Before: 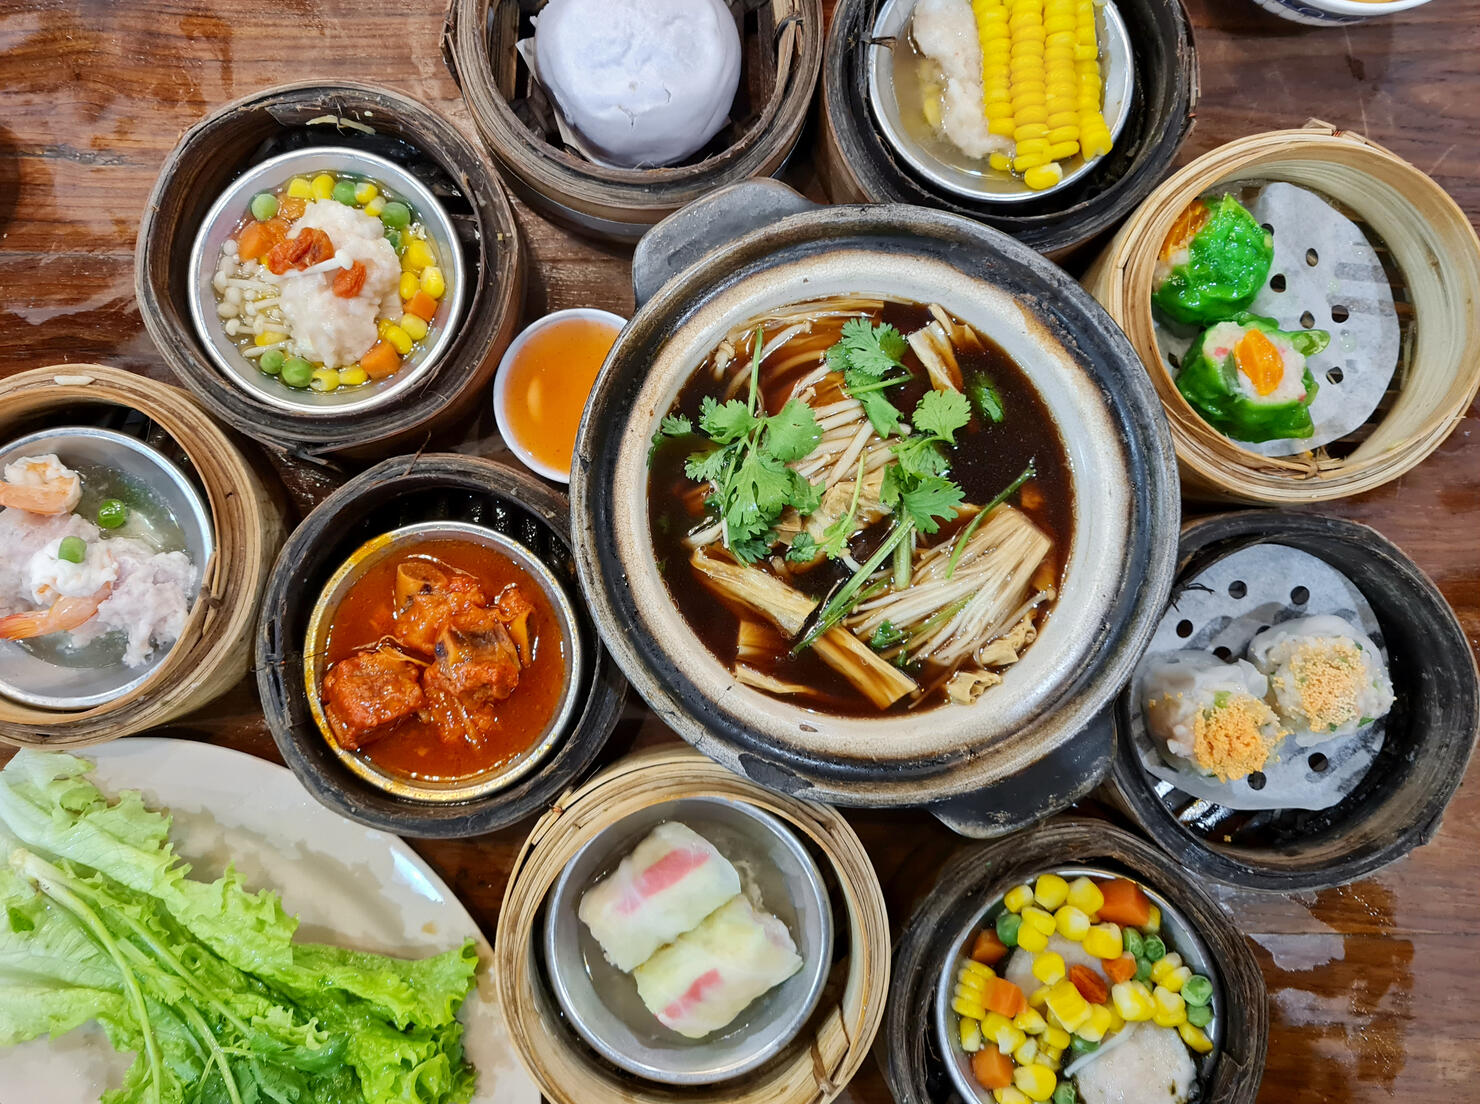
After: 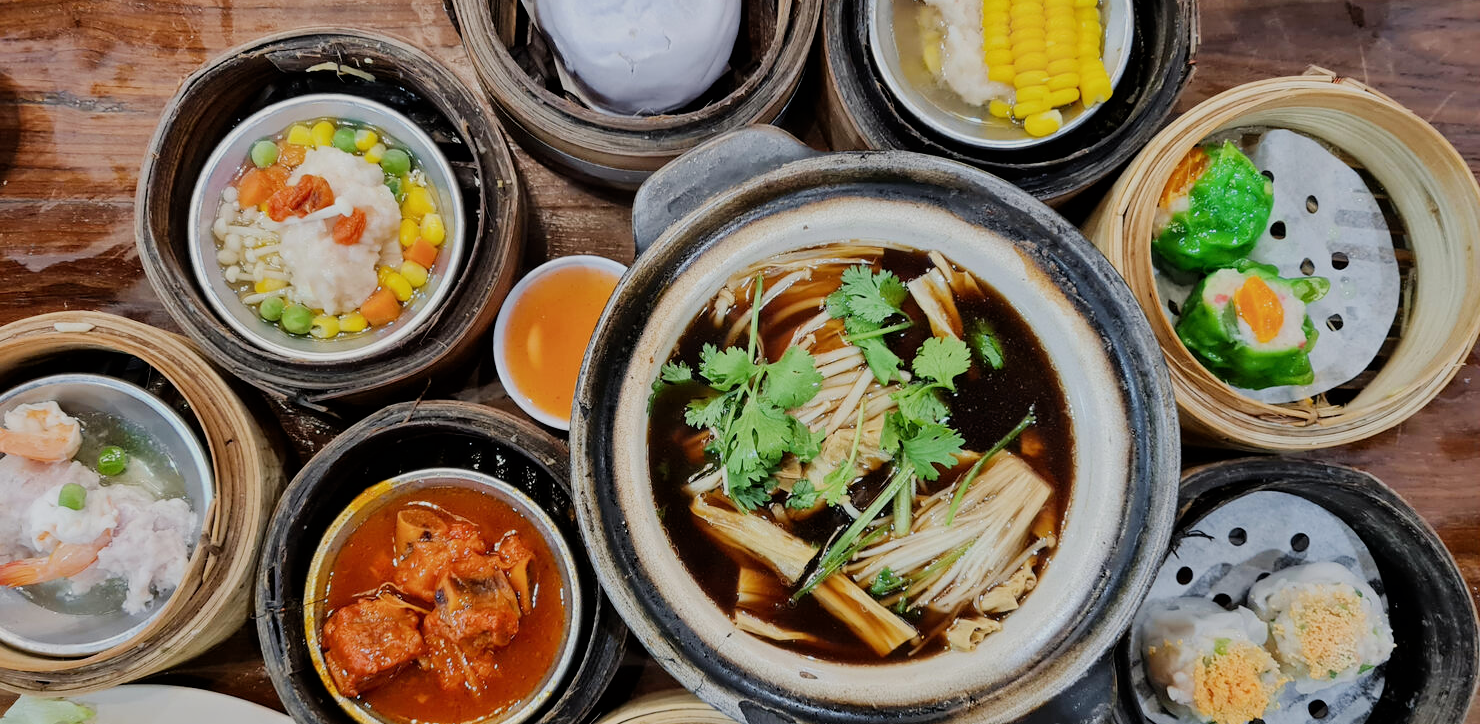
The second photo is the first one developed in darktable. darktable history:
shadows and highlights: shadows 13.02, white point adjustment 1.12, soften with gaussian
filmic rgb: black relative exposure -7.65 EV, white relative exposure 4.56 EV, threshold 5.97 EV, hardness 3.61, enable highlight reconstruction true
crop and rotate: top 4.821%, bottom 29.554%
